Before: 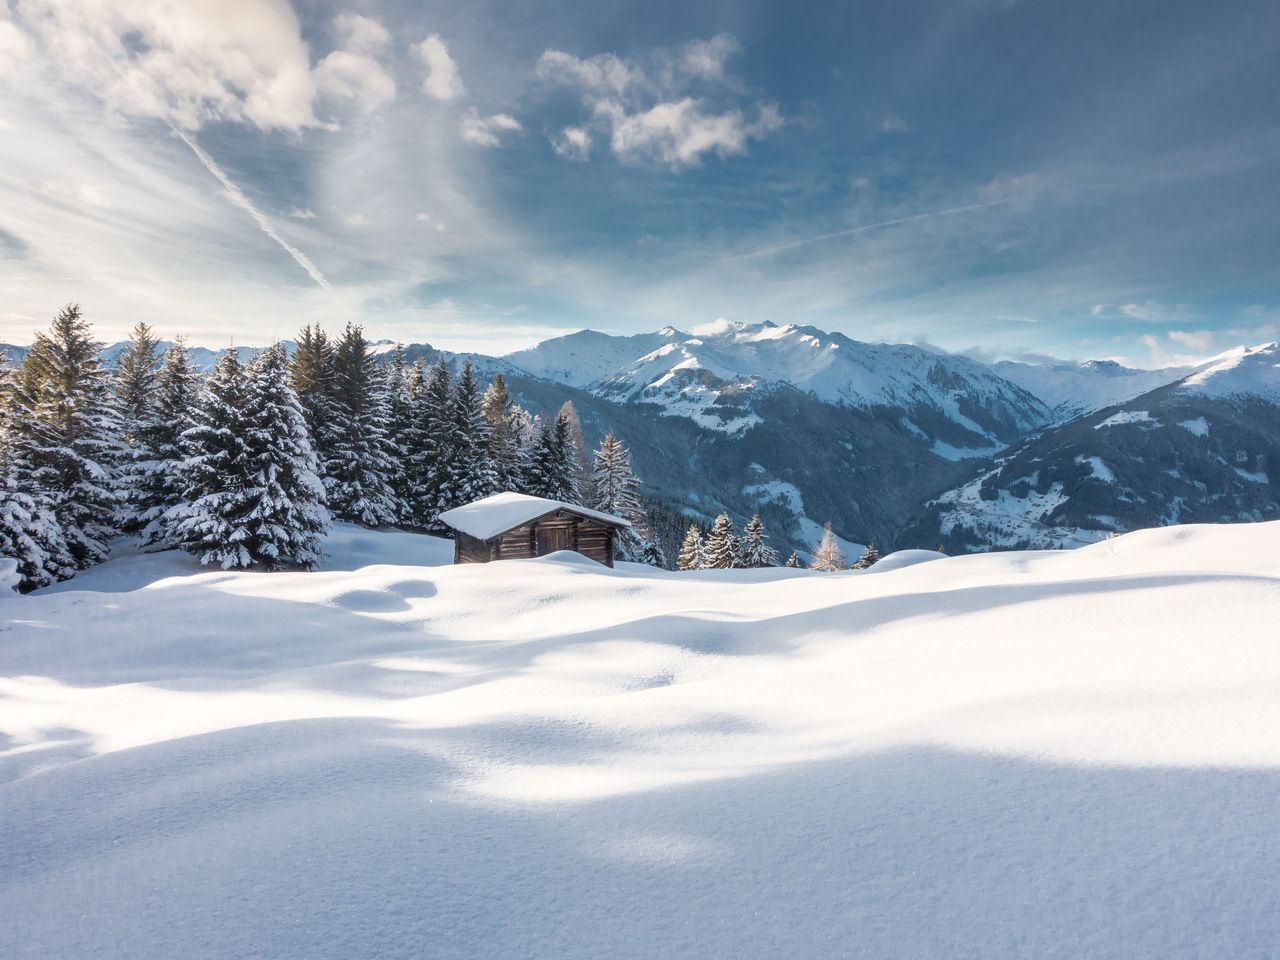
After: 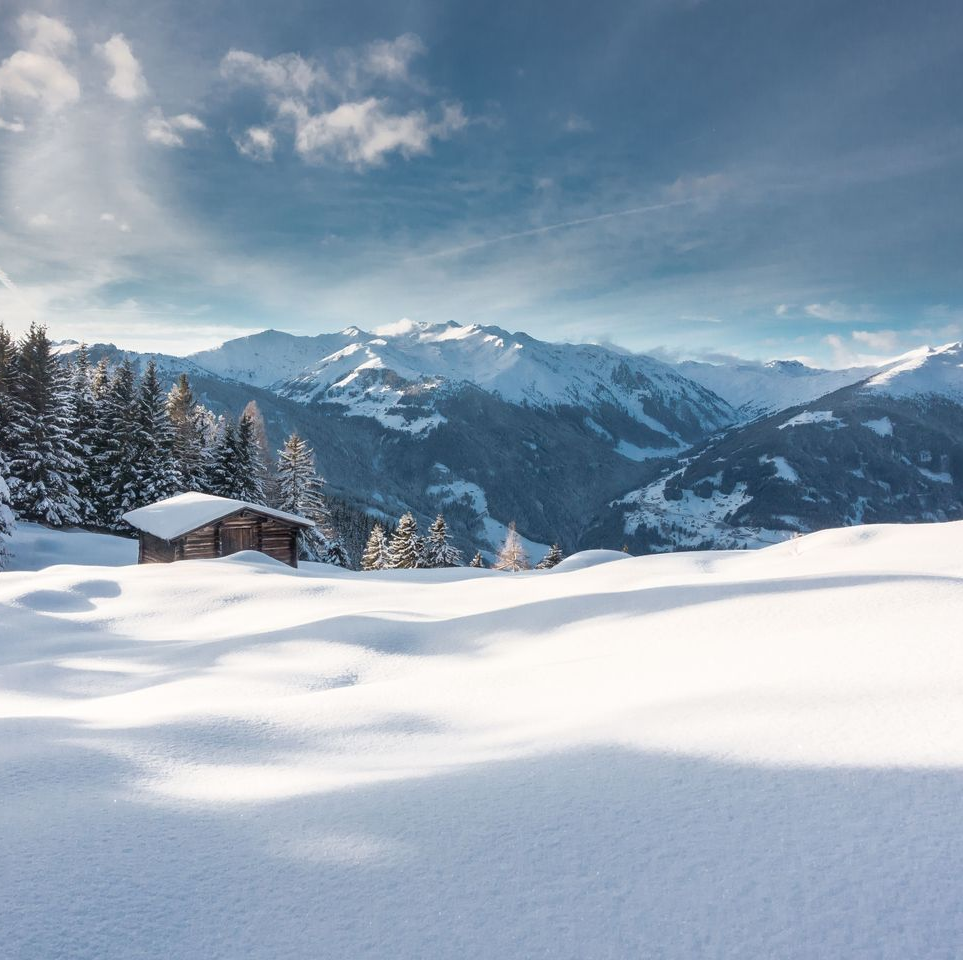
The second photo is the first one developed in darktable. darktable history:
crop and rotate: left 24.71%
